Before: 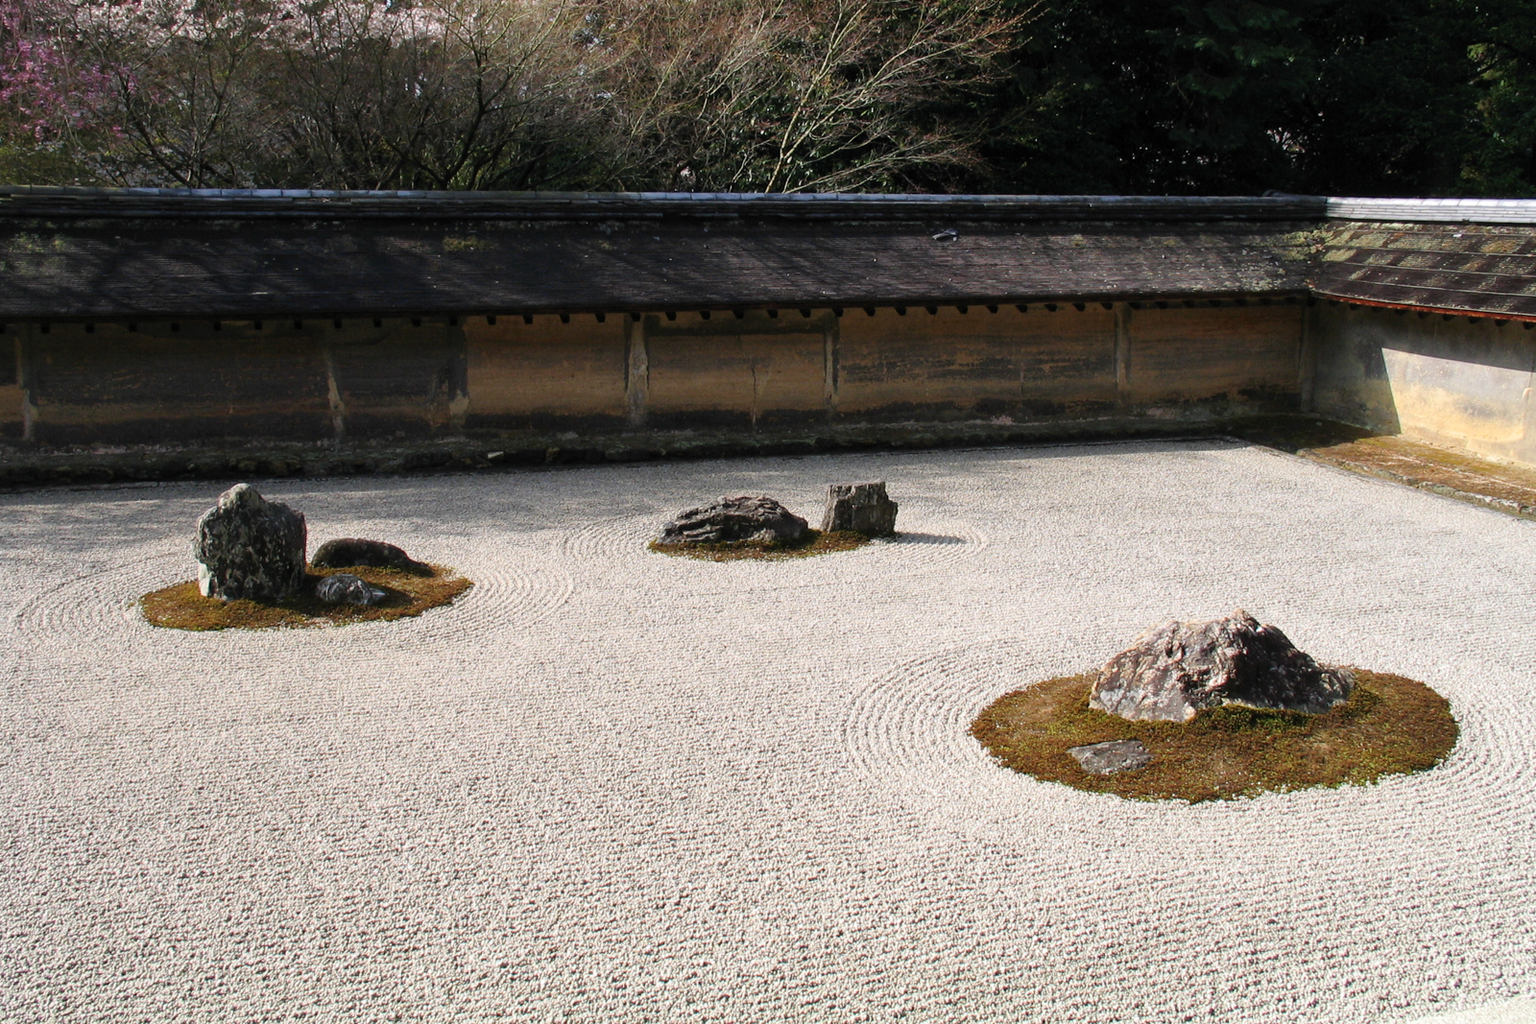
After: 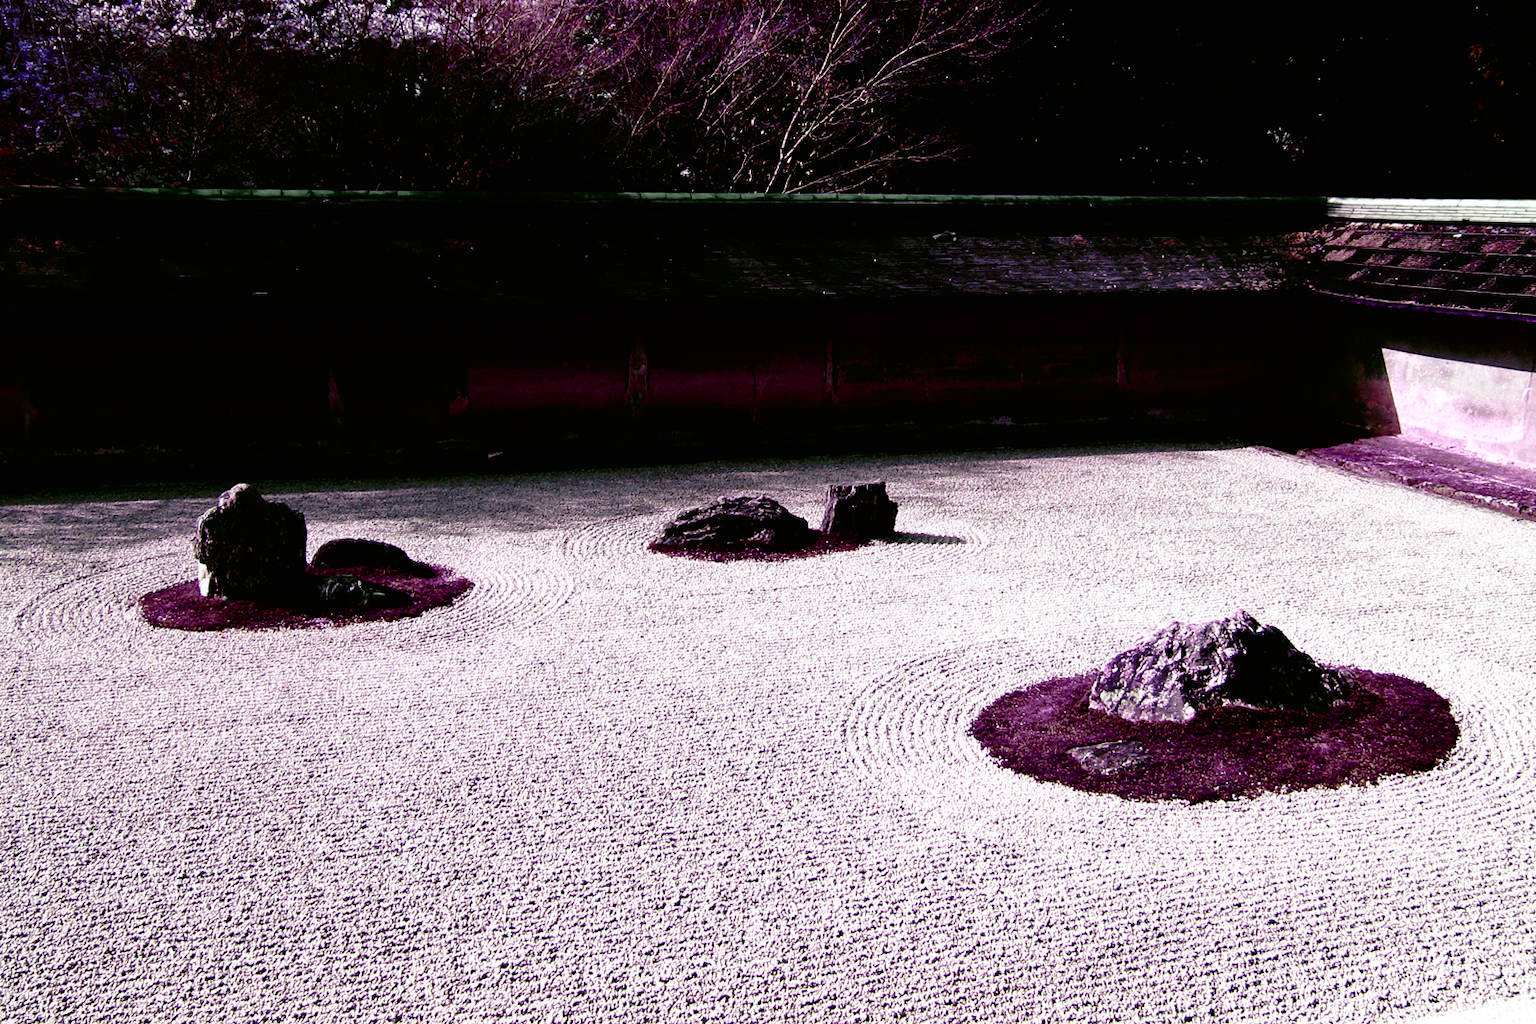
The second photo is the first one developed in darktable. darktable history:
tone curve: curves: ch0 [(0, 0) (0.003, 0.008) (0.011, 0.008) (0.025, 0.008) (0.044, 0.008) (0.069, 0.006) (0.1, 0.006) (0.136, 0.006) (0.177, 0.008) (0.224, 0.012) (0.277, 0.026) (0.335, 0.083) (0.399, 0.165) (0.468, 0.292) (0.543, 0.416) (0.623, 0.535) (0.709, 0.692) (0.801, 0.853) (0.898, 0.981) (1, 1)], preserve colors none
color look up table: target L [97.23, 97.43, 76.68, 85.68, 84.07, 81.73, 78.16, 70.56, 56.93, 44.95, 48.63, 21.68, 200, 74.68, 72.92, 63.97, 63.36, 58.64, 46.18, 44.21, 35.65, 30.37, 32.96, 7.491, 17.58, 81.34, 71.39, 71.23, 64.43, 55.89, 55.52, 50.14, 52.31, 58.42, 47.68, 61.93, 38.66, 36.14, 44, 0.168, 19.33, 0.091, 88.83, 76.48, 65.85, 63.21, 41.59, 31.03, 23.81], target a [-0.299, 0.947, 12.26, -26.56, 3.991, -20.03, -1.756, -4.609, -20.37, 10.01, 12.5, 17.08, 0, 20.73, 30.11, 19.15, 47.94, 52.54, 39.57, 26.74, 28.96, 22.41, 25.8, 44.98, 1.413, 2.499, 10.8, -10.72, -2.467, 26.68, 33.63, 21.64, -15.28, -17.01, -20.38, -17.53, 30.41, -0.294, -8.358, -0.068, 26.84, 0.423, -16.94, -33.61, -31.3, -32.98, -17.05, -11.03, -23.26], target b [3.745, -0.691, 21.95, 46.45, 7.376, 48.83, 41.62, 25.68, 29.17, 16.77, -0.068, 36.97, 0, -21.85, -17.08, -14.3, -34.85, -27.78, -62.7, -34.22, -43.09, -34.09, -17.38, -35.34, -3.55, -14.71, -27.69, 8.809, 1.458, -50.64, -50.83, -37.72, 13.36, 1.441, 22.09, -10.18, -48.95, 0.949, -3.311, 0.249, -27.69, -0.122, 13.49, 43.88, 35.1, 33.26, 19.25, 17.43, 40.52], num patches 49
